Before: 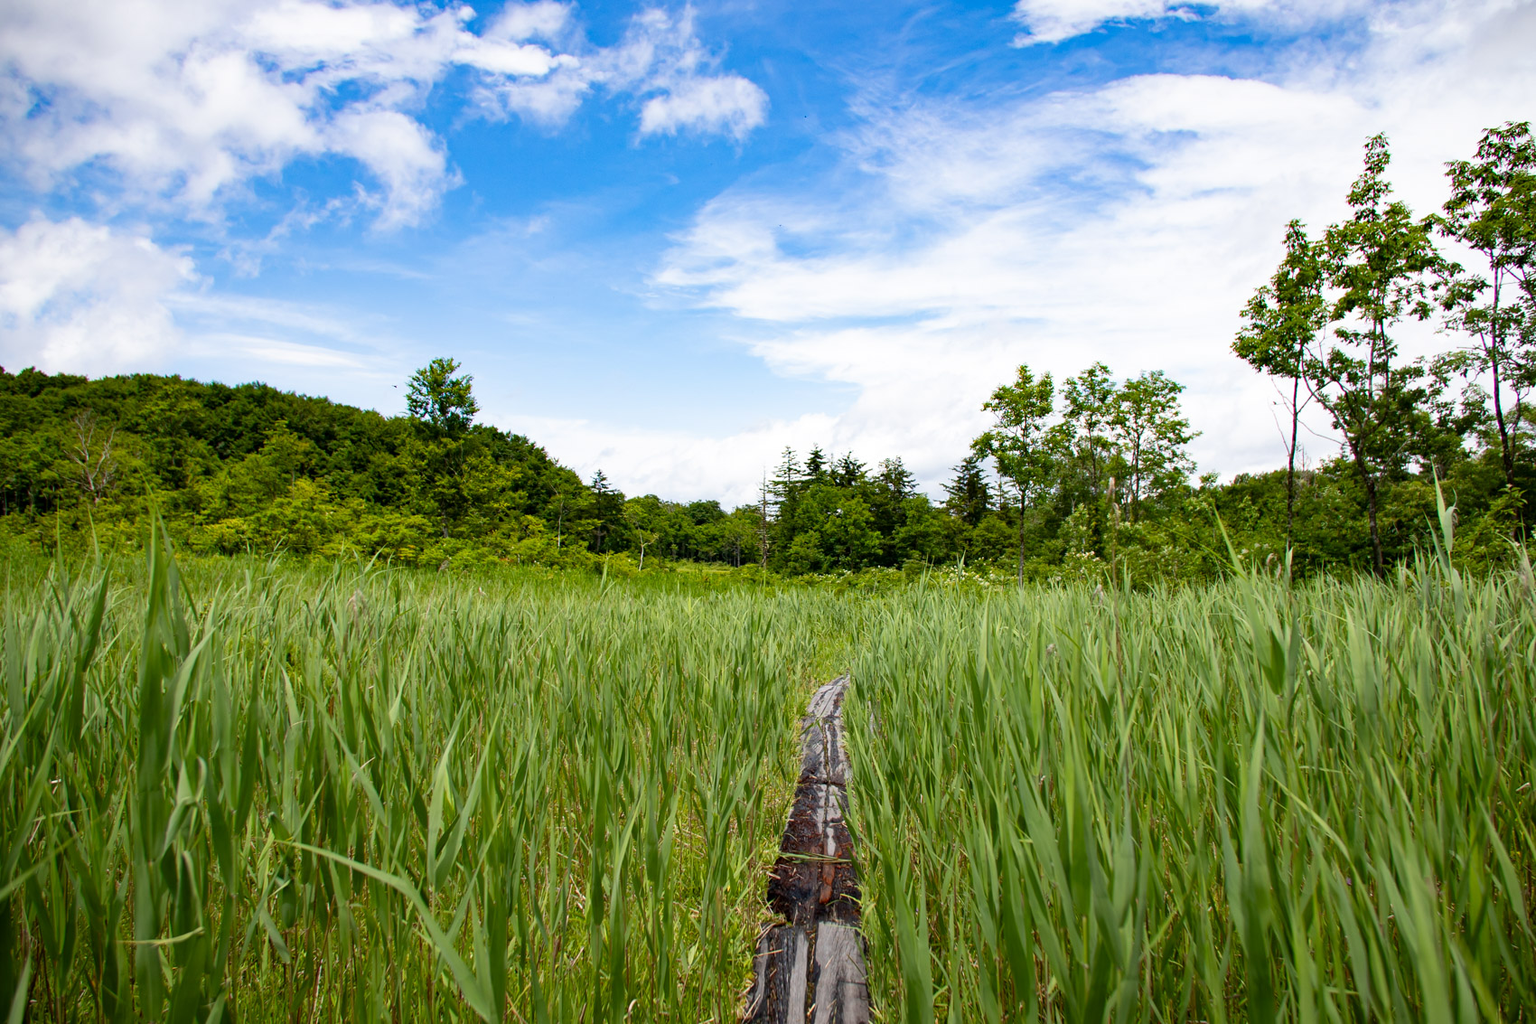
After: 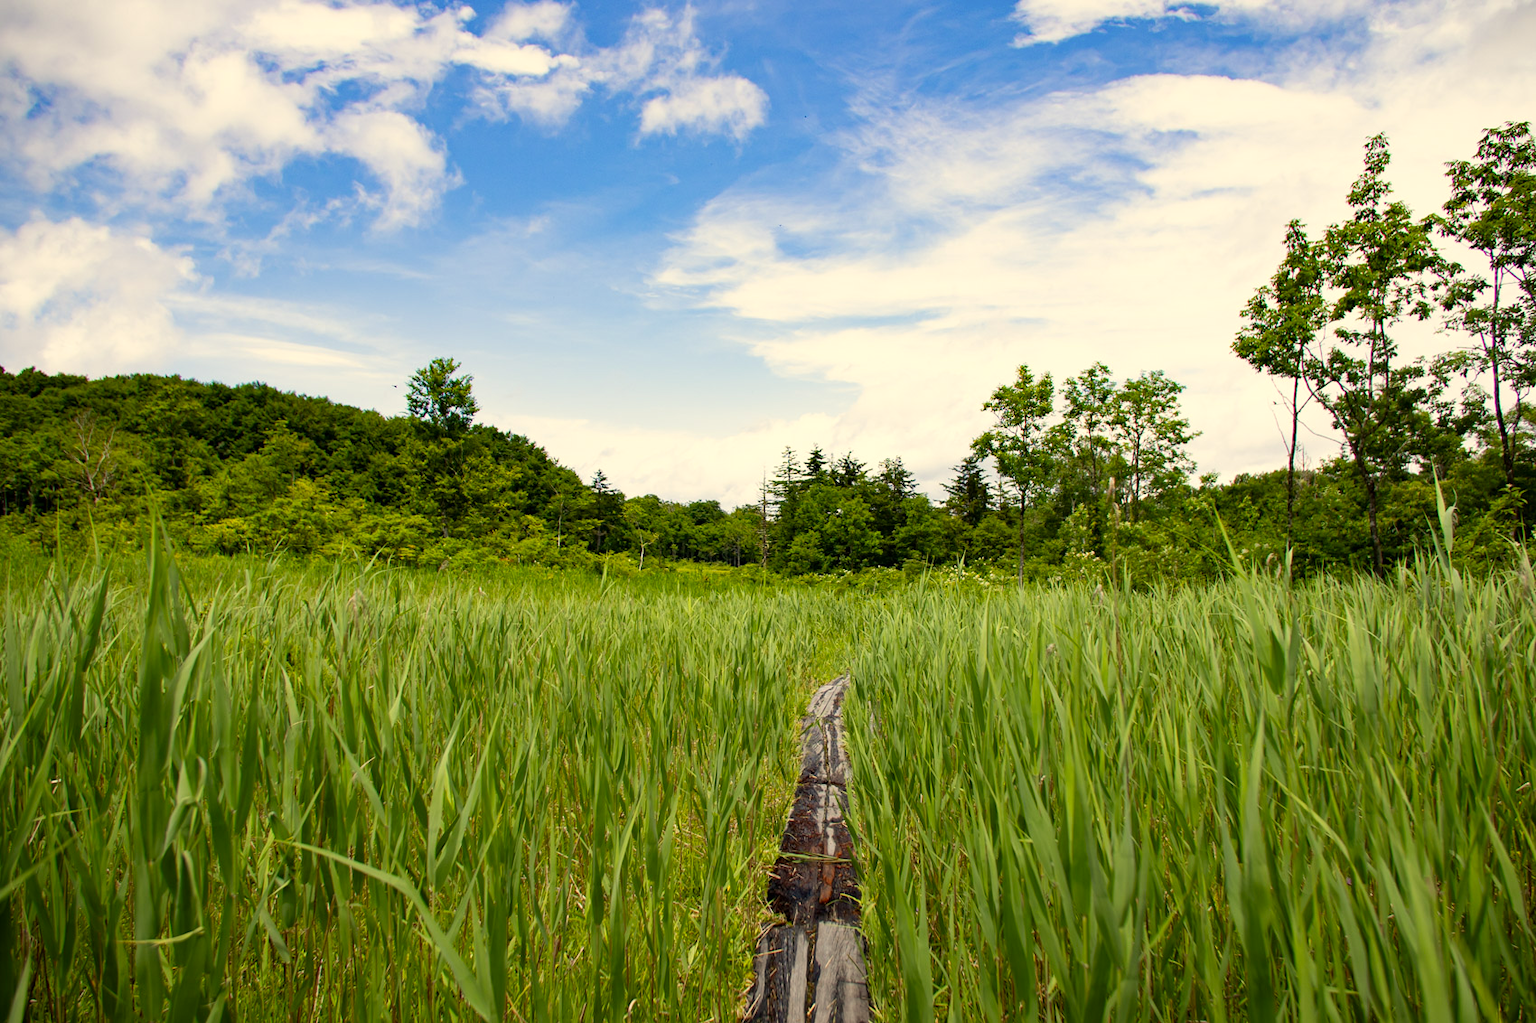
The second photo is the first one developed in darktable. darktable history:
tone equalizer: on, module defaults
color correction: highlights a* 1.39, highlights b* 17.83
